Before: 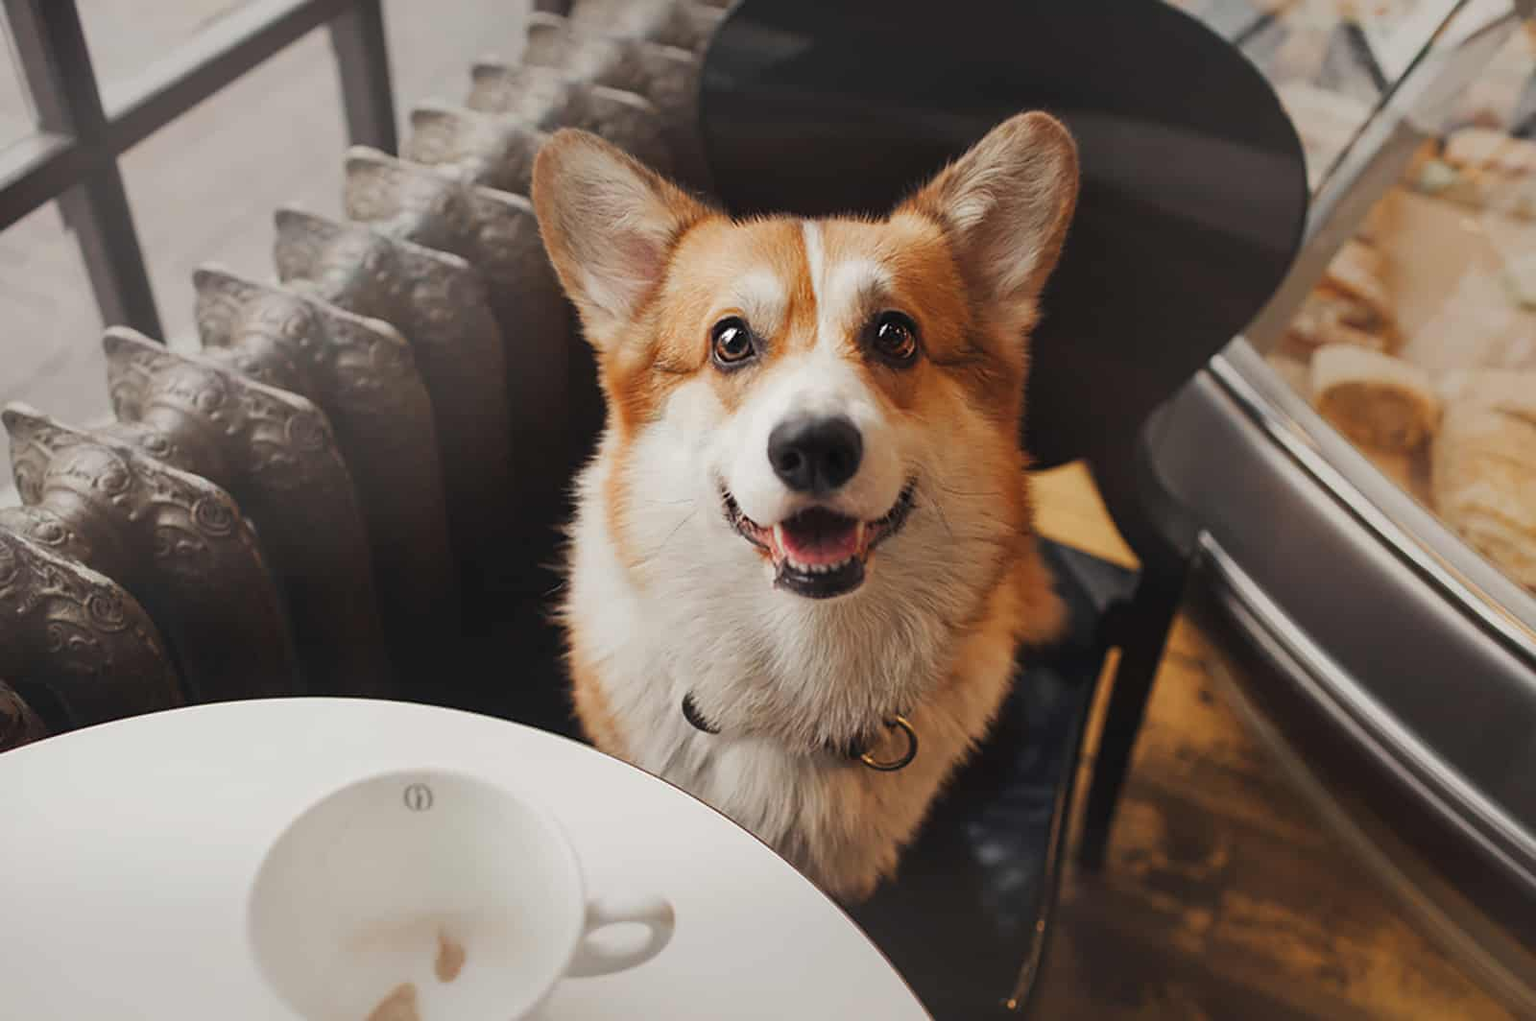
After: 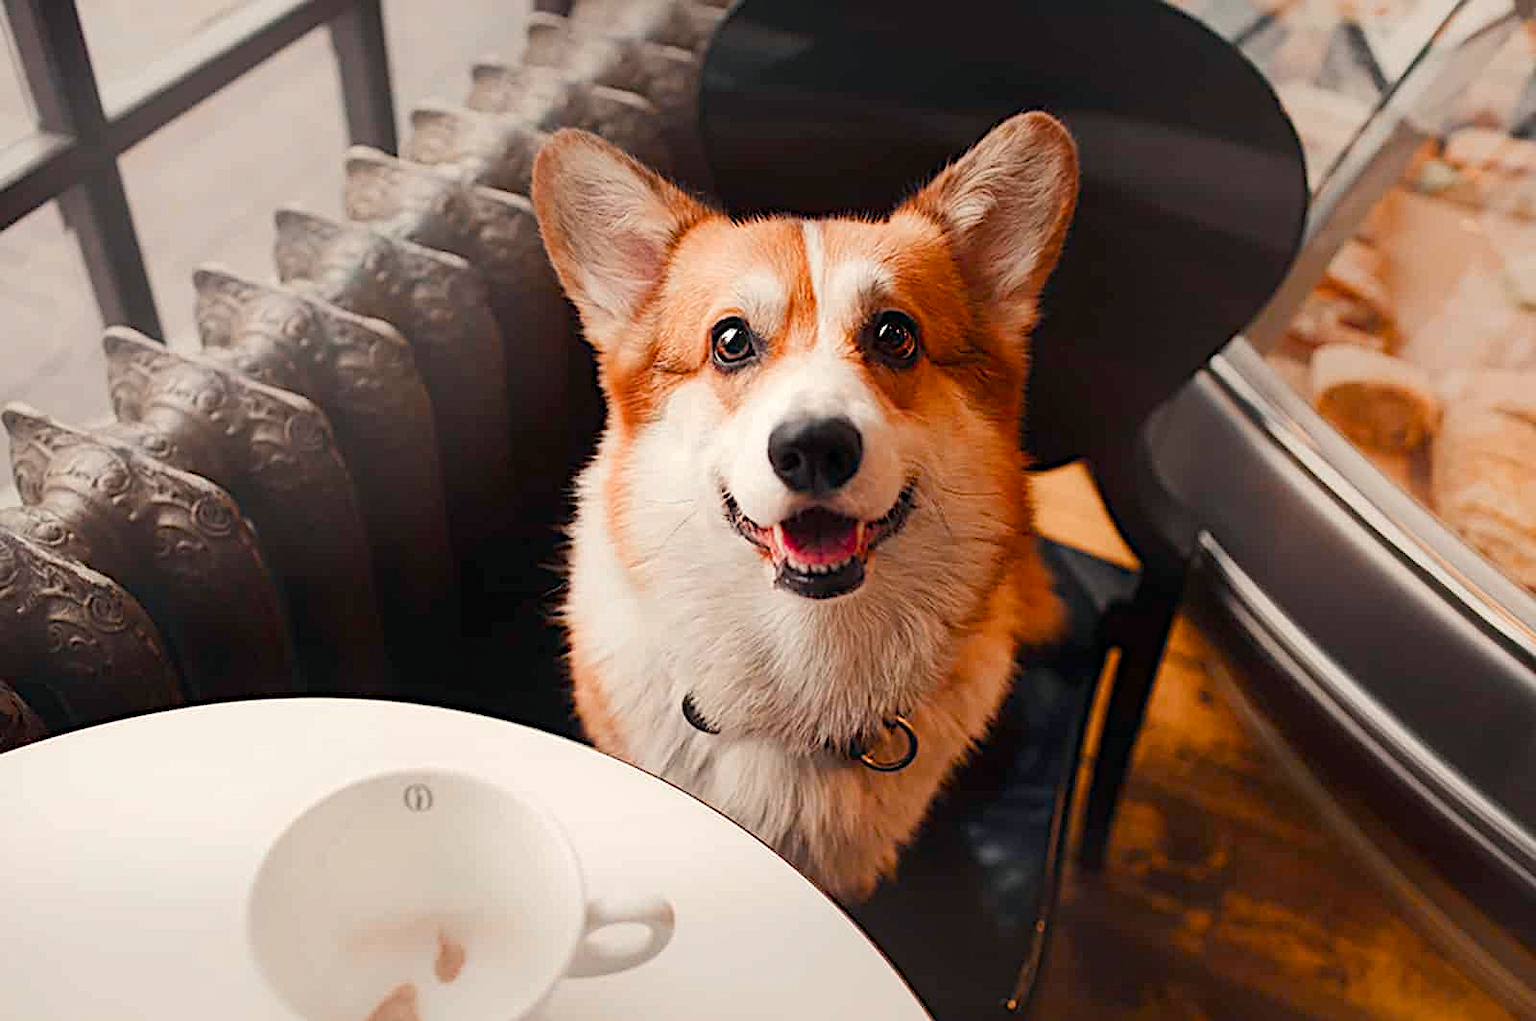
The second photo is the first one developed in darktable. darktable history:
contrast equalizer "soft": y [[0.5, 0.488, 0.462, 0.461, 0.491, 0.5], [0.5 ×6], [0.5 ×6], [0 ×6], [0 ×6]]
diffuse or sharpen "_builtin_sharpen demosaicing | AA filter": edge sensitivity 1, 1st order anisotropy 100%, 2nd order anisotropy 100%, 3rd order anisotropy 100%, 4th order anisotropy 100%, 1st order speed -25%, 2nd order speed -25%, 3rd order speed -25%, 4th order speed -25%
haze removal: strength -0.05
tone equalizer "_builtin_contrast tone curve | soft": -8 EV -0.417 EV, -7 EV -0.389 EV, -6 EV -0.333 EV, -5 EV -0.222 EV, -3 EV 0.222 EV, -2 EV 0.333 EV, -1 EV 0.389 EV, +0 EV 0.417 EV, edges refinement/feathering 500, mask exposure compensation -1.57 EV, preserve details no
color equalizer "creative | pacific": saturation › orange 1.03, saturation › yellow 0.883, saturation › green 0.883, saturation › blue 1.08, saturation › magenta 1.05, hue › orange -4.88, hue › green 8.78, brightness › red 1.06, brightness › orange 1.08, brightness › yellow 0.916, brightness › green 0.916, brightness › cyan 1.04, brightness › blue 1.12, brightness › magenta 1.07
rgb primaries "creative | pacific": red hue -0.042, red purity 1.1, green hue 0.047, green purity 1.12, blue hue -0.089, blue purity 0.88
diffuse or sharpen "bloom 10%": radius span 32, 1st order speed 50%, 2nd order speed 50%, 3rd order speed 50%, 4th order speed 50% | blend: blend mode normal, opacity 10%; mask: uniform (no mask)
color balance rgb "creative | pacific": shadows lift › chroma 1%, shadows lift › hue 240.84°, highlights gain › chroma 2%, highlights gain › hue 73.2°, global offset › luminance -0.5%, perceptual saturation grading › global saturation 20%, perceptual saturation grading › highlights -25%, perceptual saturation grading › shadows 50%, global vibrance 15%
